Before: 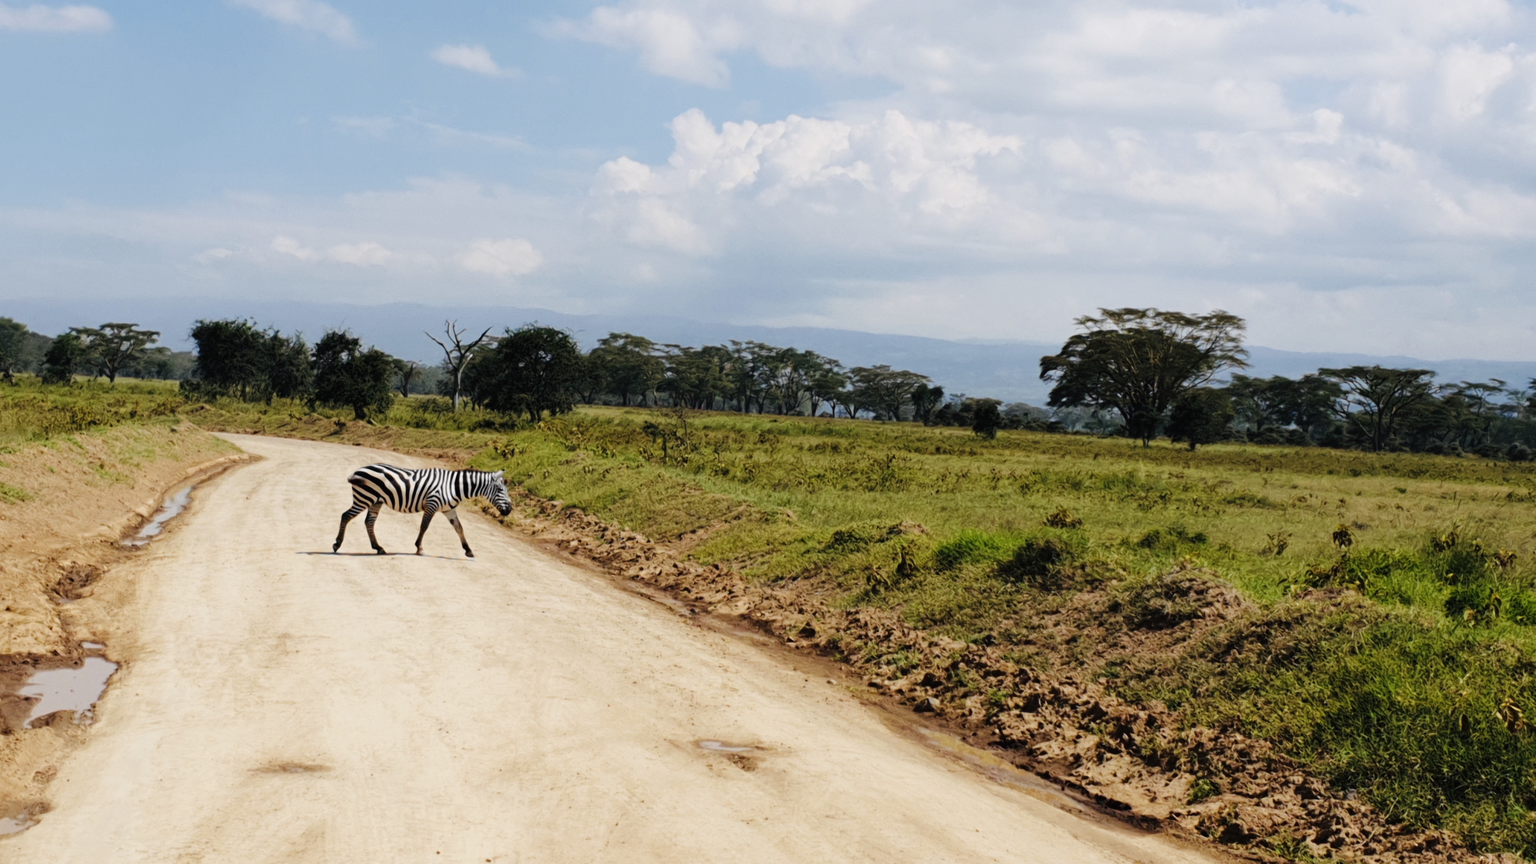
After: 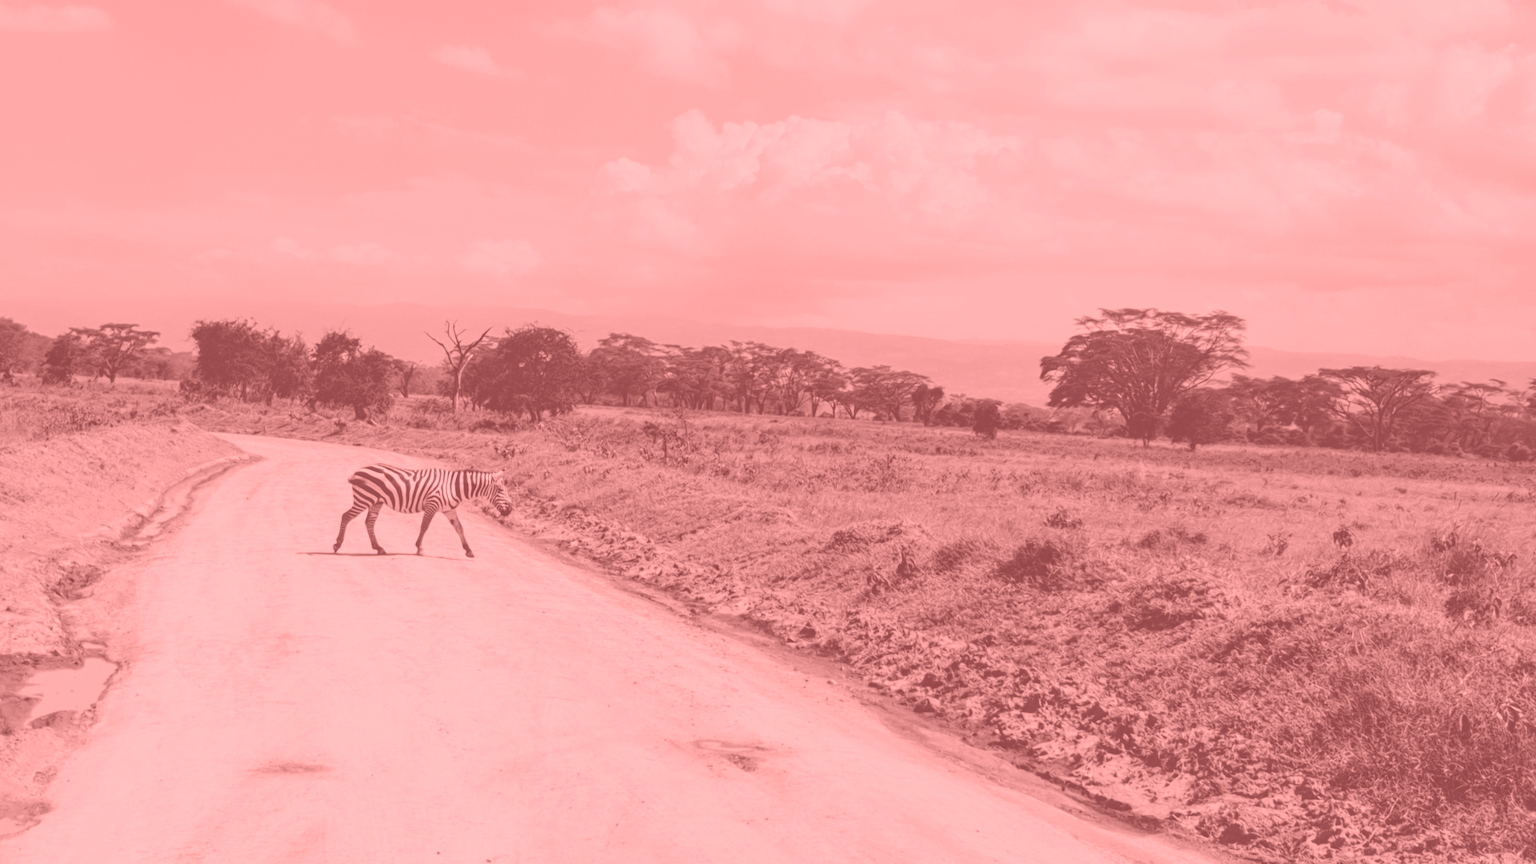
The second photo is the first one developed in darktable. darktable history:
colorize: saturation 51%, source mix 50.67%, lightness 50.67%
local contrast: on, module defaults
